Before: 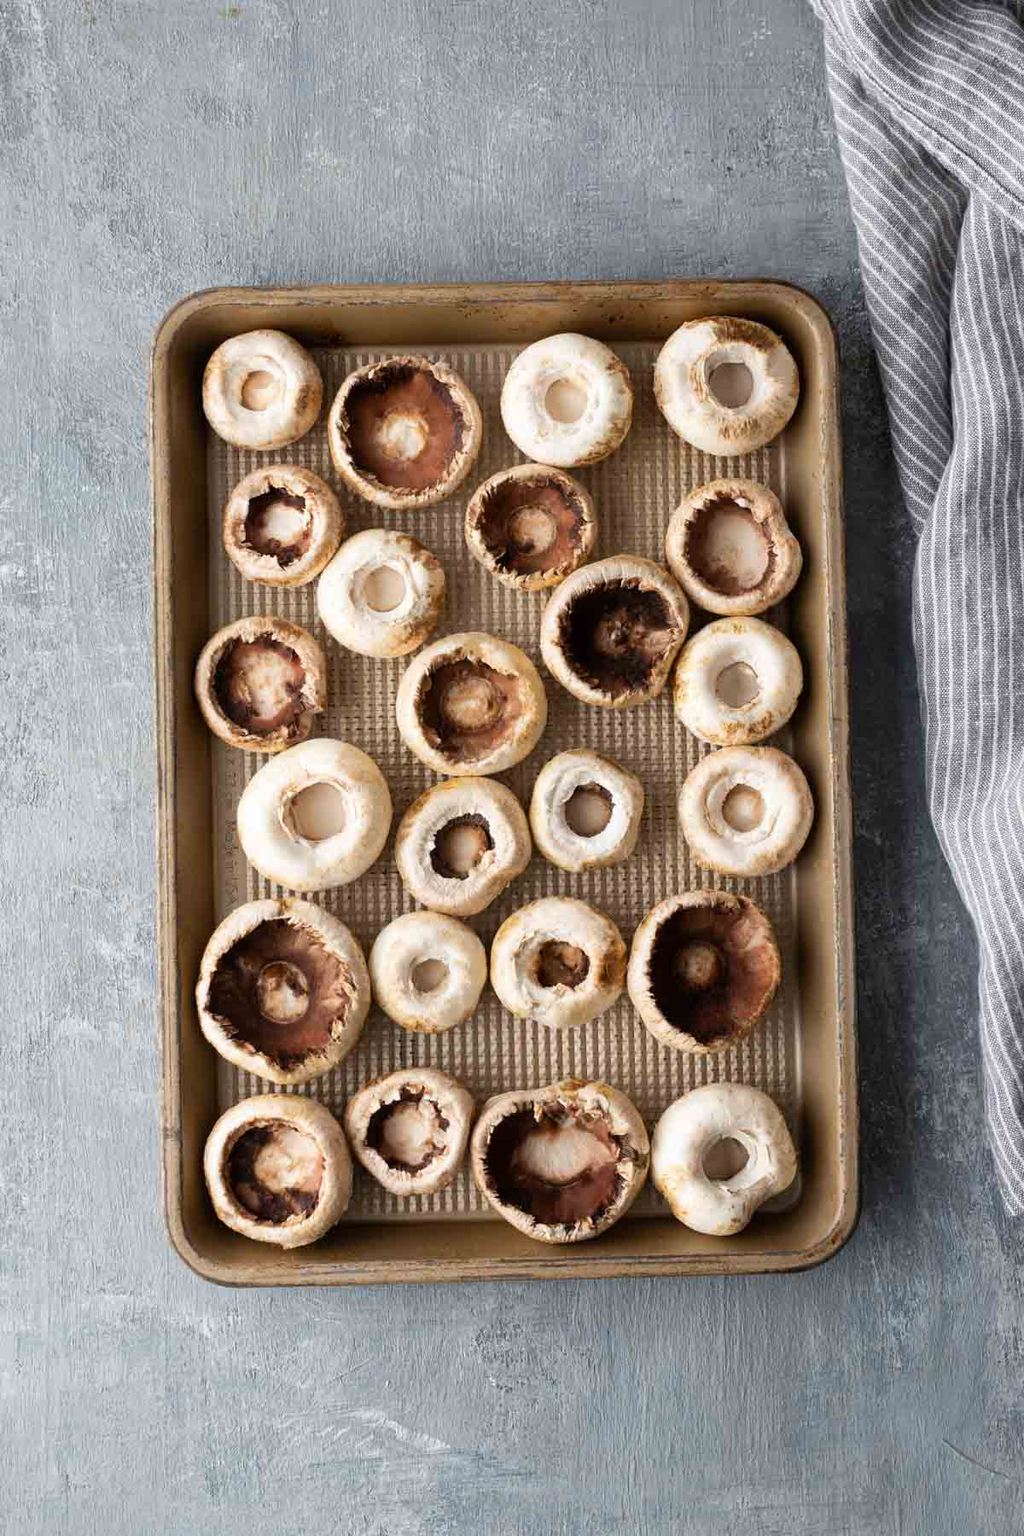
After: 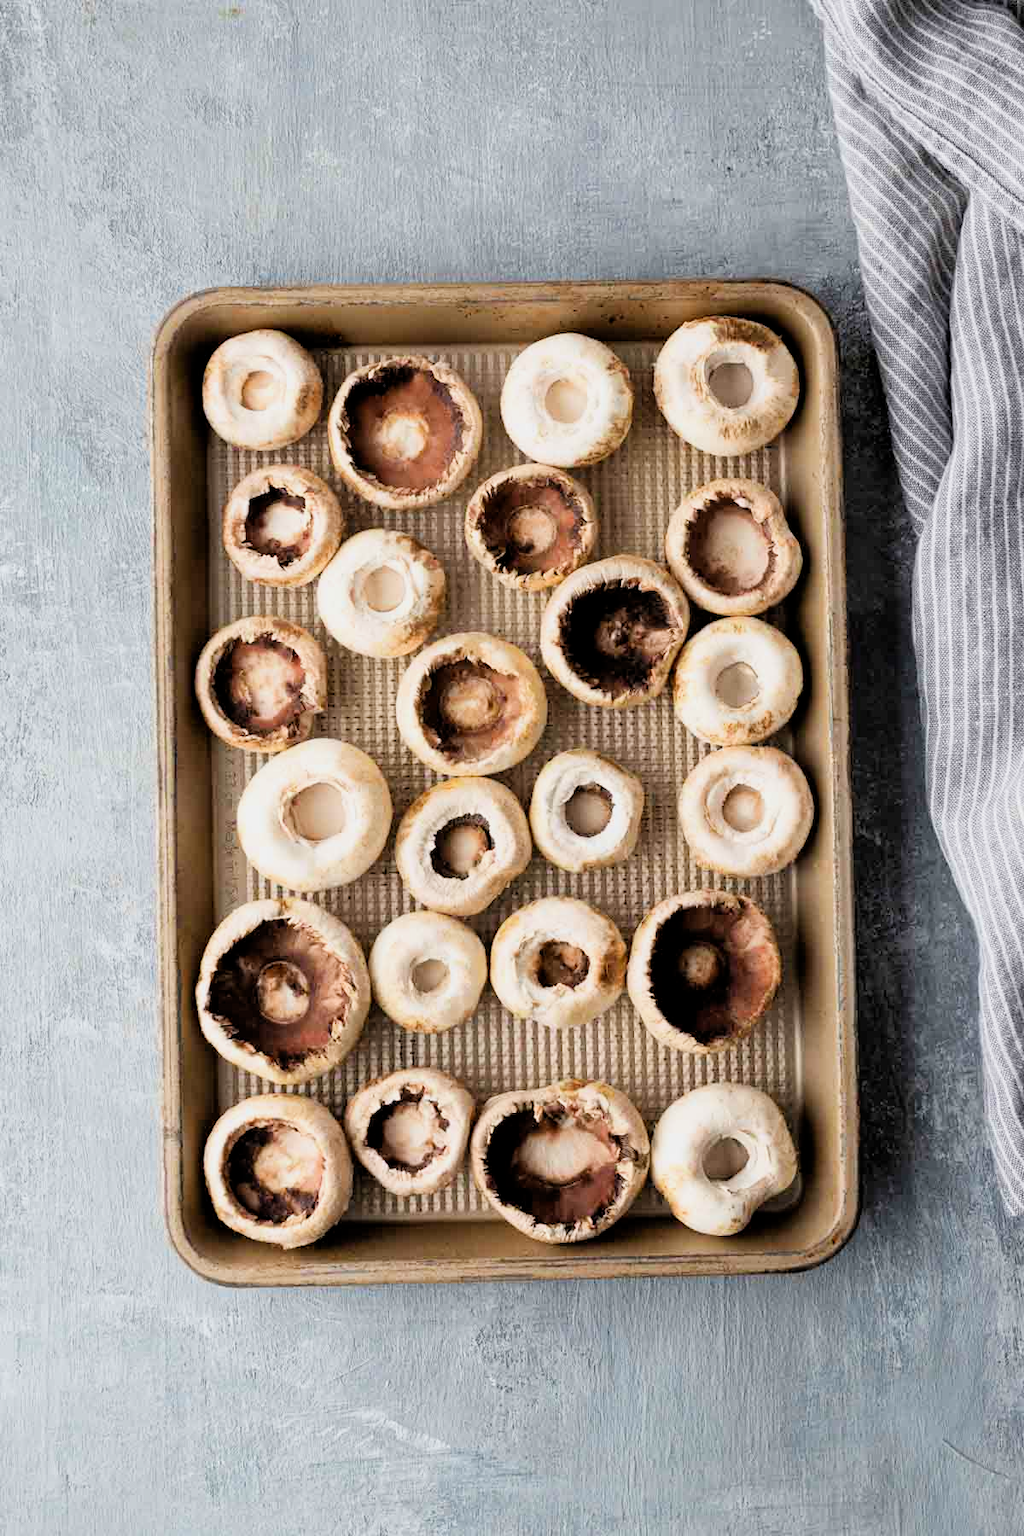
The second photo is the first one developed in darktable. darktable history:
exposure: exposure 0.51 EV, compensate highlight preservation false
filmic rgb: black relative exposure -7.77 EV, white relative exposure 4.45 EV, target black luminance 0%, hardness 3.76, latitude 50.52%, contrast 1.072, highlights saturation mix 9.65%, shadows ↔ highlights balance -0.218%, preserve chrominance max RGB
